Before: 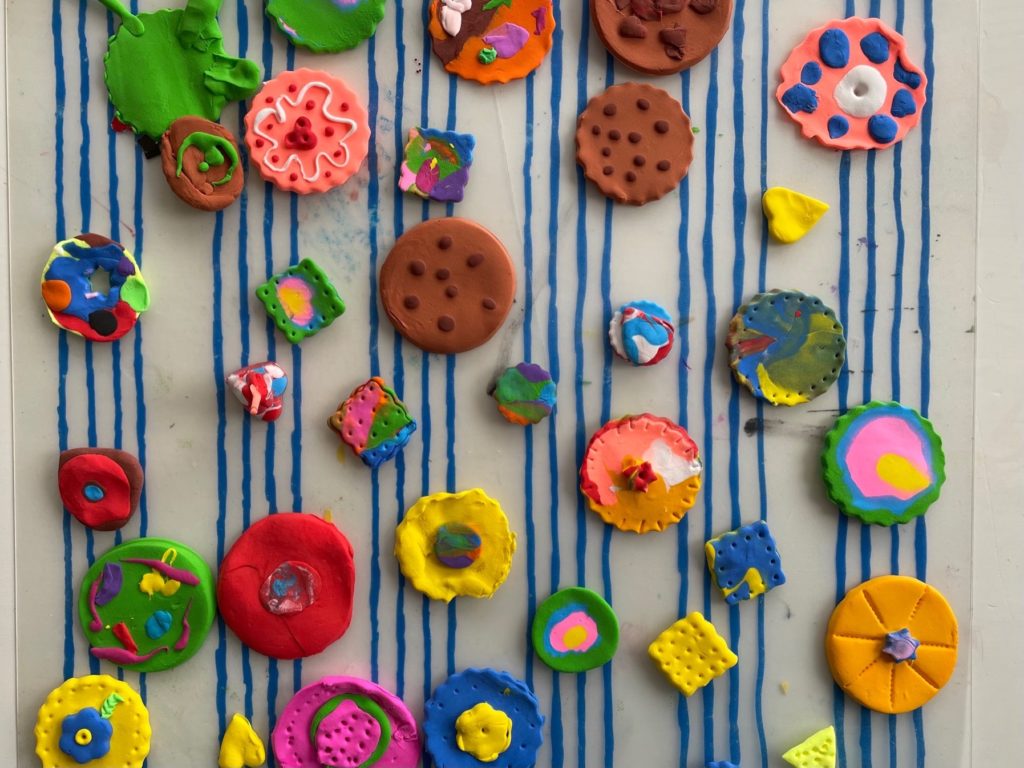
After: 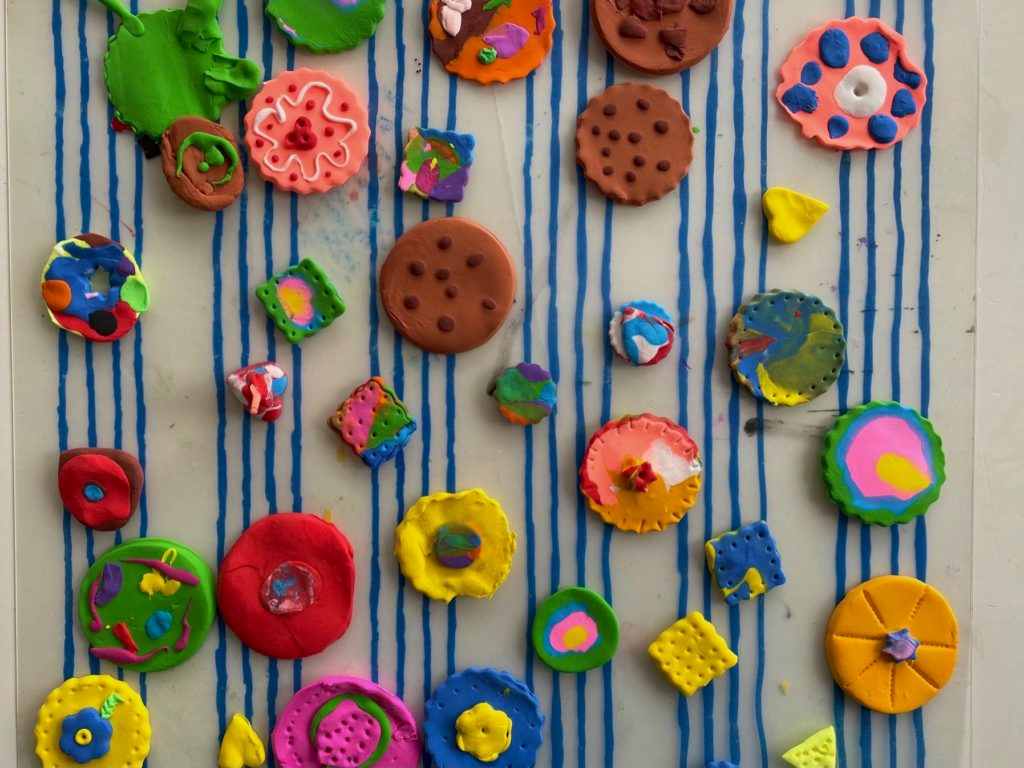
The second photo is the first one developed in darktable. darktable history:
exposure: black level correction 0.001, exposure -0.199 EV, compensate exposure bias true, compensate highlight preservation false
velvia: on, module defaults
